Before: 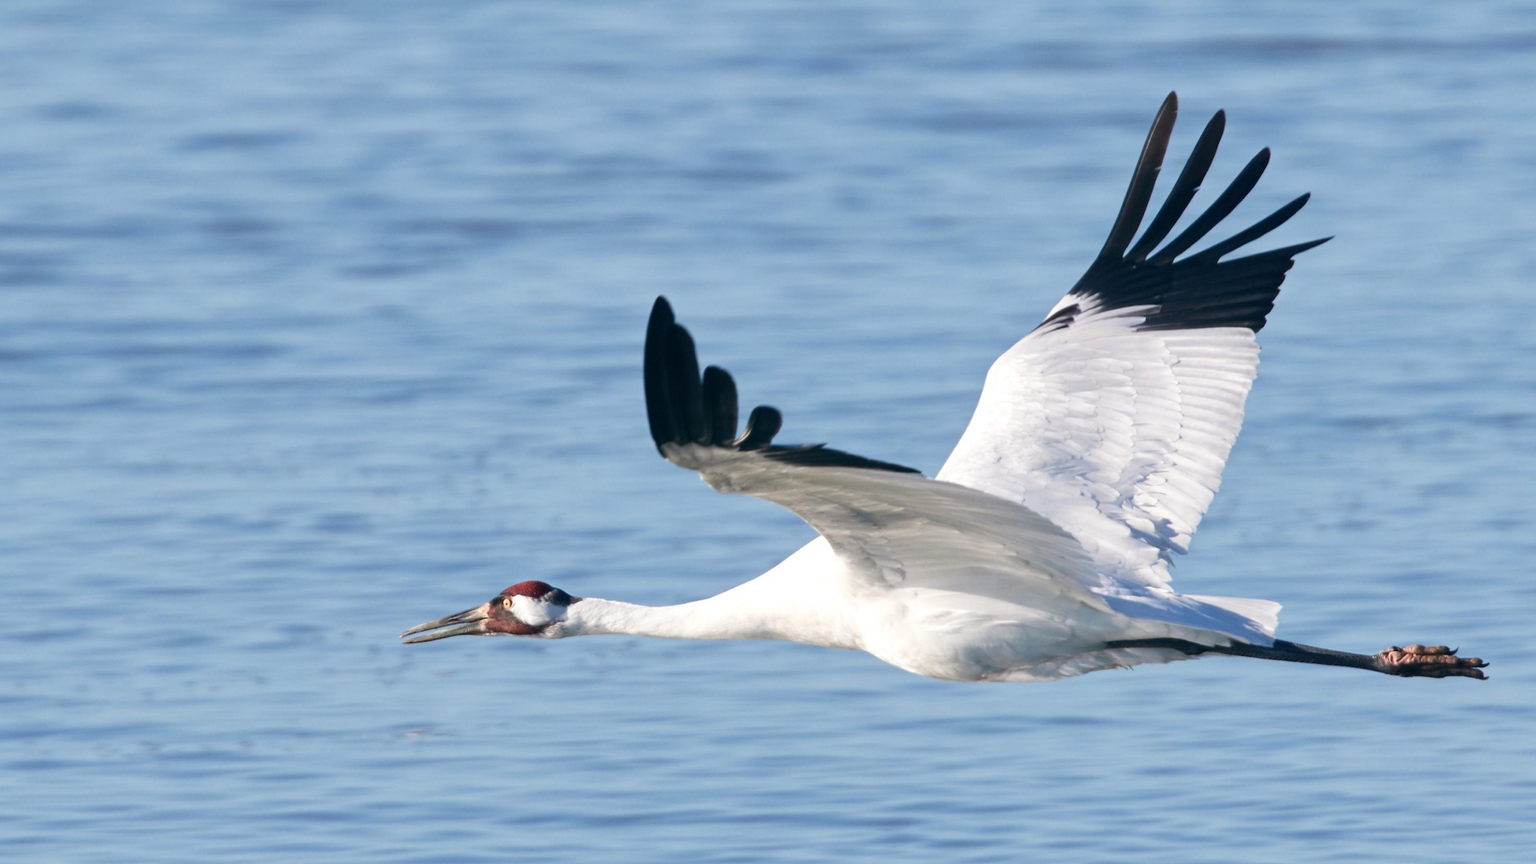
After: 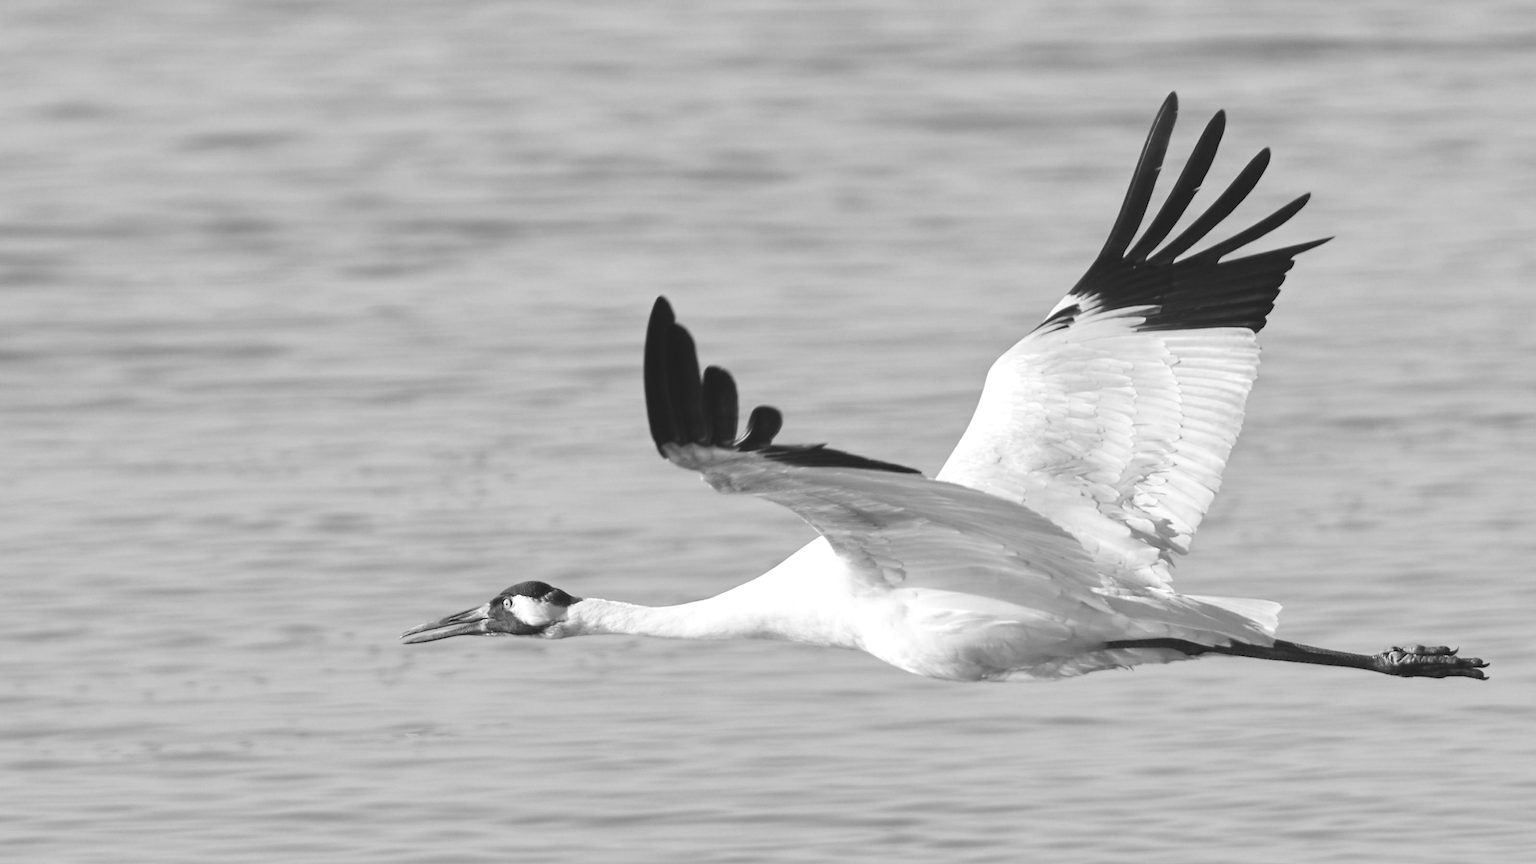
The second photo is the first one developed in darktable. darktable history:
sharpen: radius 1.481, amount 0.405, threshold 1.444
exposure: black level correction -0.008, exposure 0.069 EV, compensate exposure bias true, compensate highlight preservation false
tone equalizer: on, module defaults
color calibration: output gray [0.21, 0.42, 0.37, 0], illuminant Planckian (black body), x 0.368, y 0.361, temperature 4275.33 K
